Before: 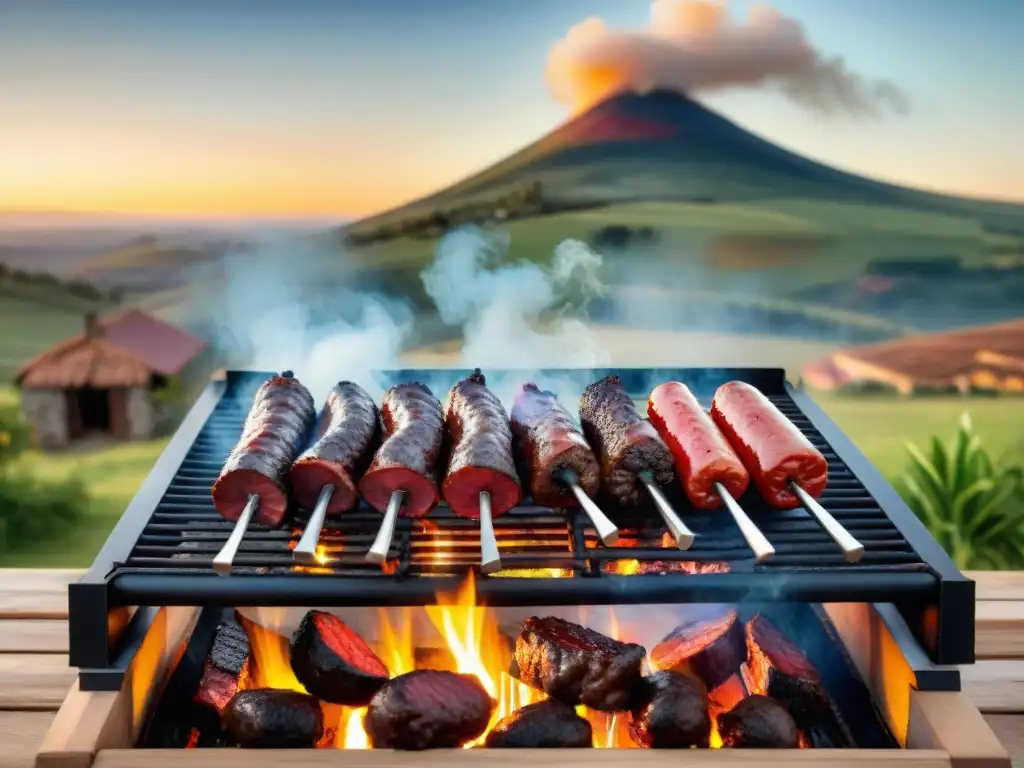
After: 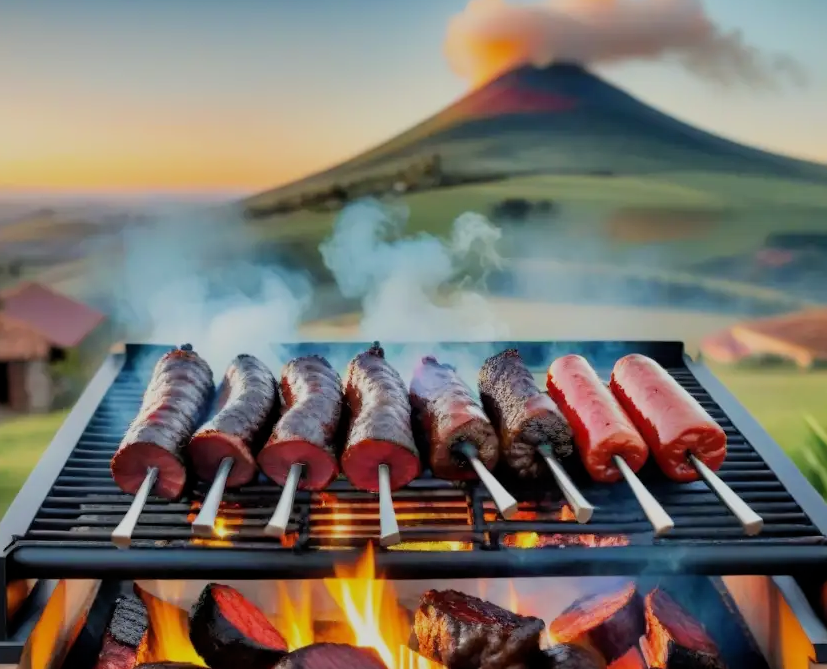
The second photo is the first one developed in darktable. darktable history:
crop: left 9.909%, top 3.583%, right 9.249%, bottom 9.267%
filmic rgb: middle gray luminance 18.32%, black relative exposure -10.52 EV, white relative exposure 3.41 EV, target black luminance 0%, hardness 6.05, latitude 98.61%, contrast 0.846, shadows ↔ highlights balance 0.347%, color science v6 (2022)
